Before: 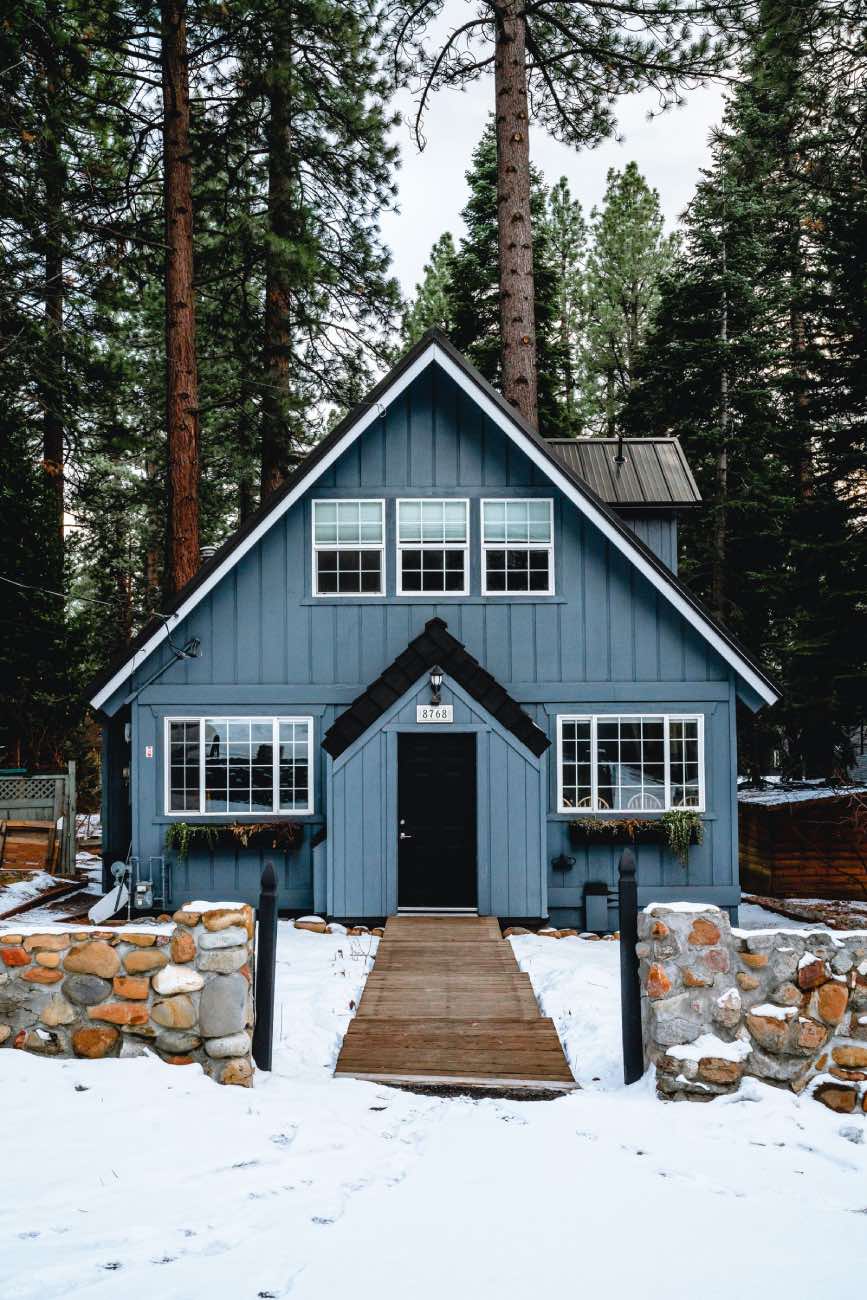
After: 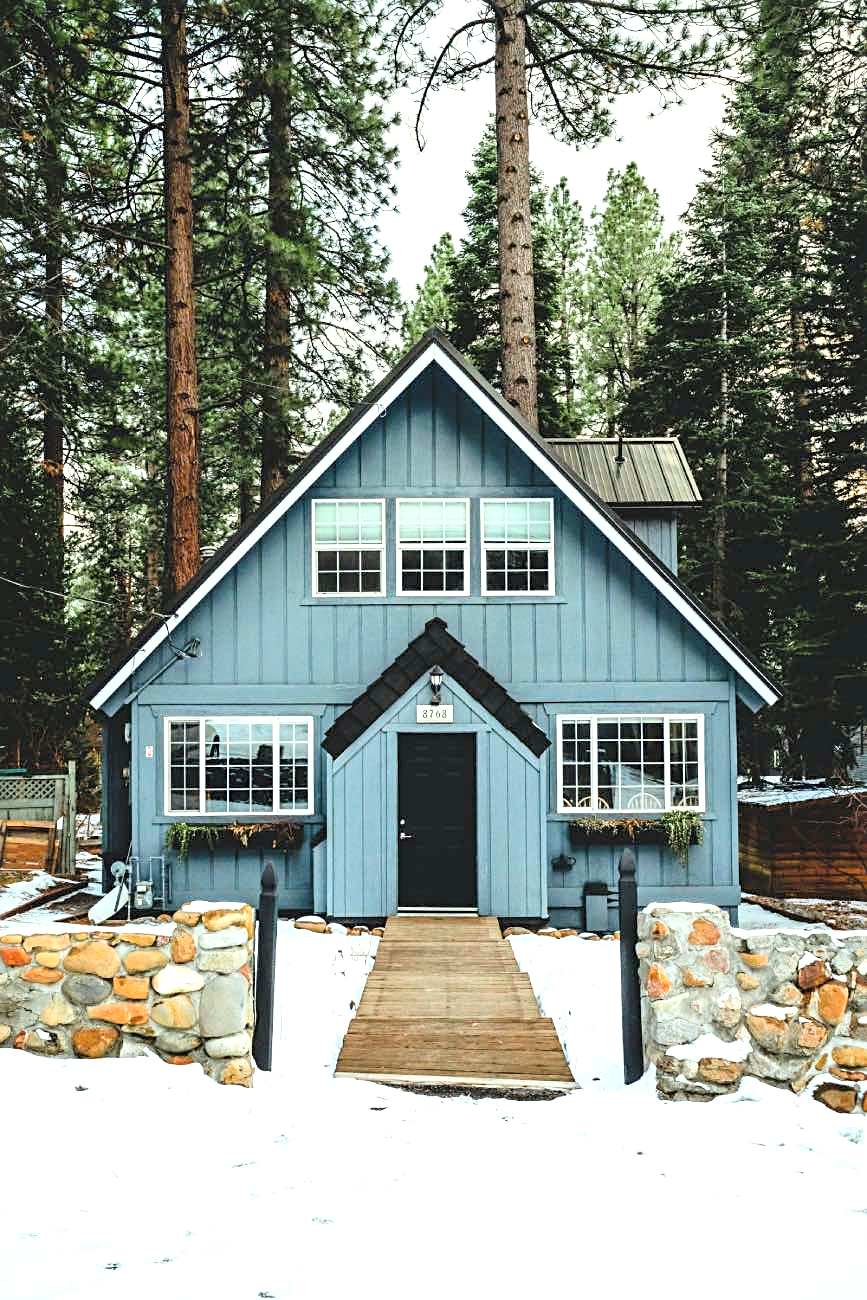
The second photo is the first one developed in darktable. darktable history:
sharpen: radius 2.514, amount 0.34
contrast brightness saturation: contrast 0.14, brightness 0.226
exposure: black level correction 0, exposure 0.694 EV, compensate highlight preservation false
color correction: highlights a* -5.8, highlights b* 10.71
